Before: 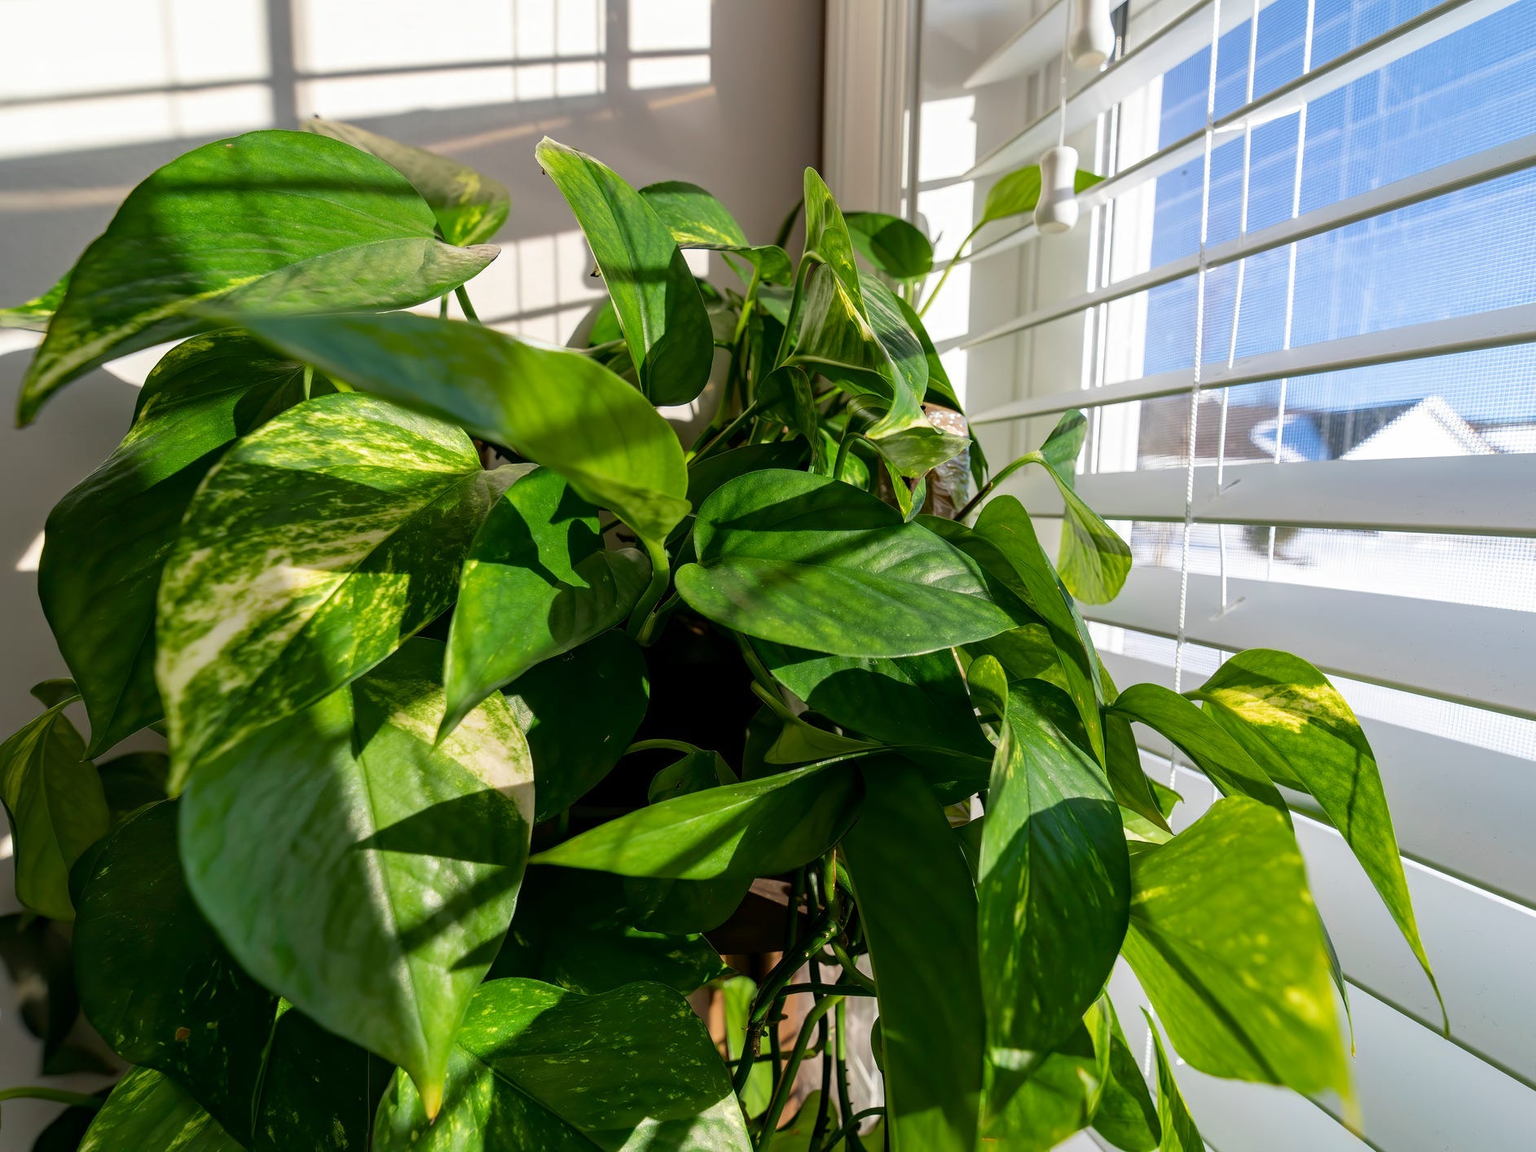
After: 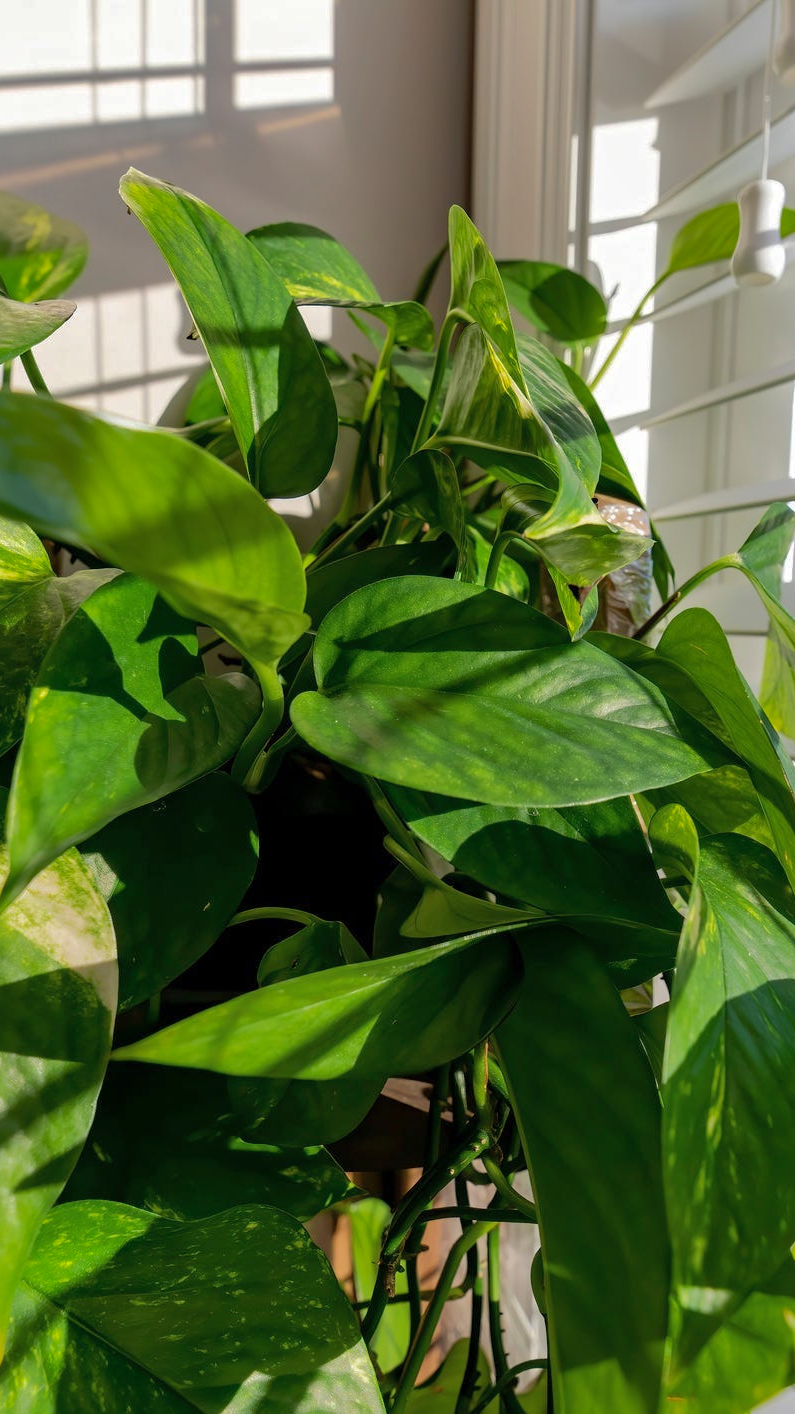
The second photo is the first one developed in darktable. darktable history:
shadows and highlights: shadows 40, highlights -60
crop: left 28.583%, right 29.231%
